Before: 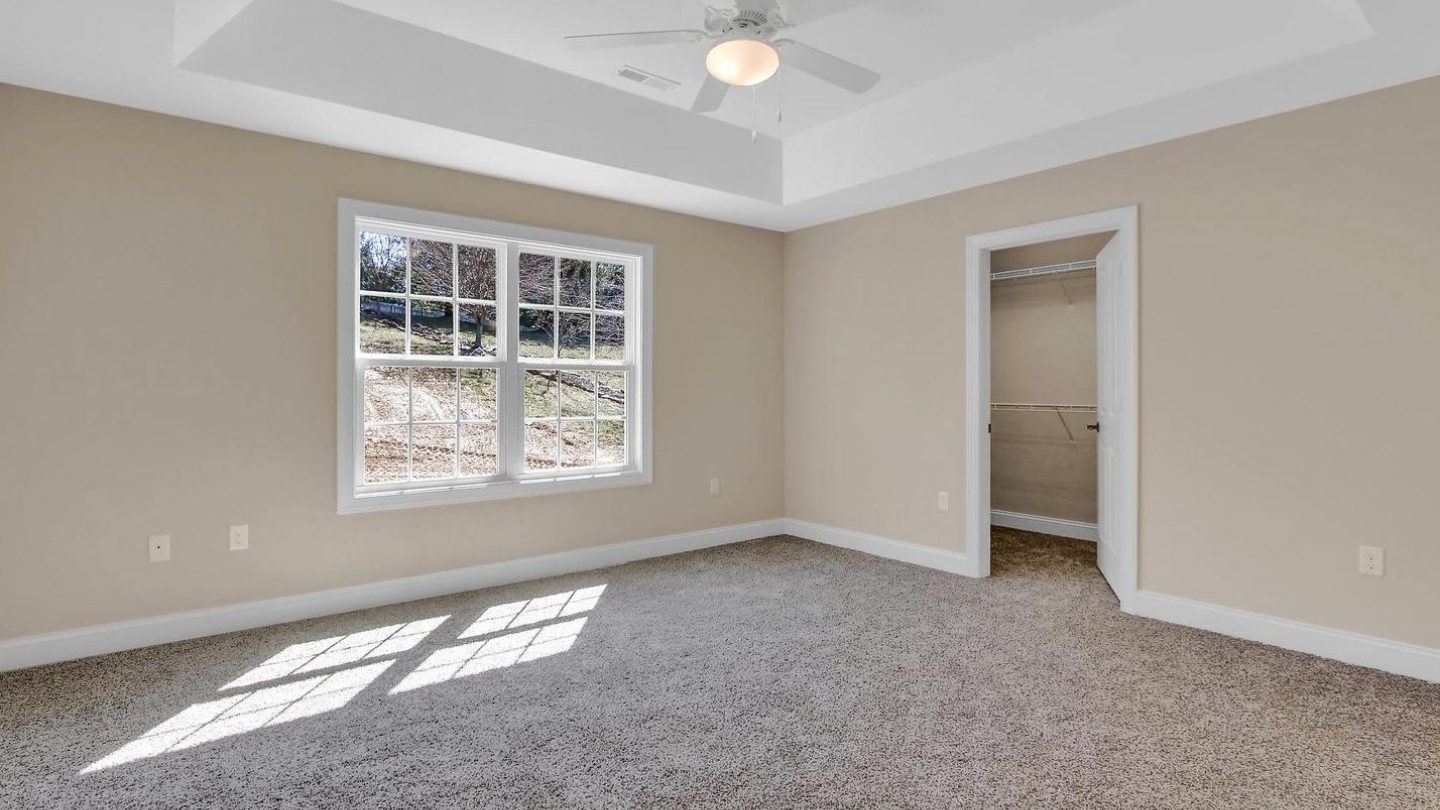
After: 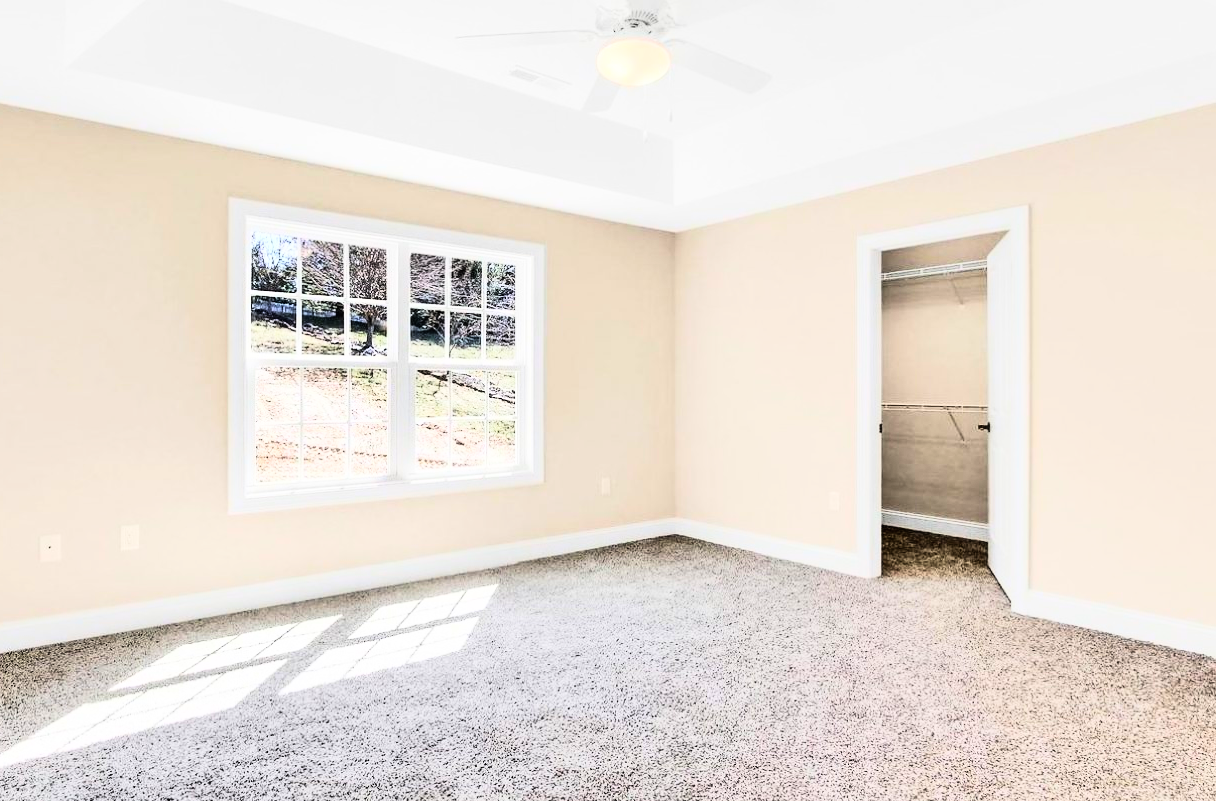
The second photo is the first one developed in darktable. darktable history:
crop: left 7.598%, right 7.873%
rgb curve: curves: ch0 [(0, 0) (0.21, 0.15) (0.24, 0.21) (0.5, 0.75) (0.75, 0.96) (0.89, 0.99) (1, 1)]; ch1 [(0, 0.02) (0.21, 0.13) (0.25, 0.2) (0.5, 0.67) (0.75, 0.9) (0.89, 0.97) (1, 1)]; ch2 [(0, 0.02) (0.21, 0.13) (0.25, 0.2) (0.5, 0.67) (0.75, 0.9) (0.89, 0.97) (1, 1)], compensate middle gray true
